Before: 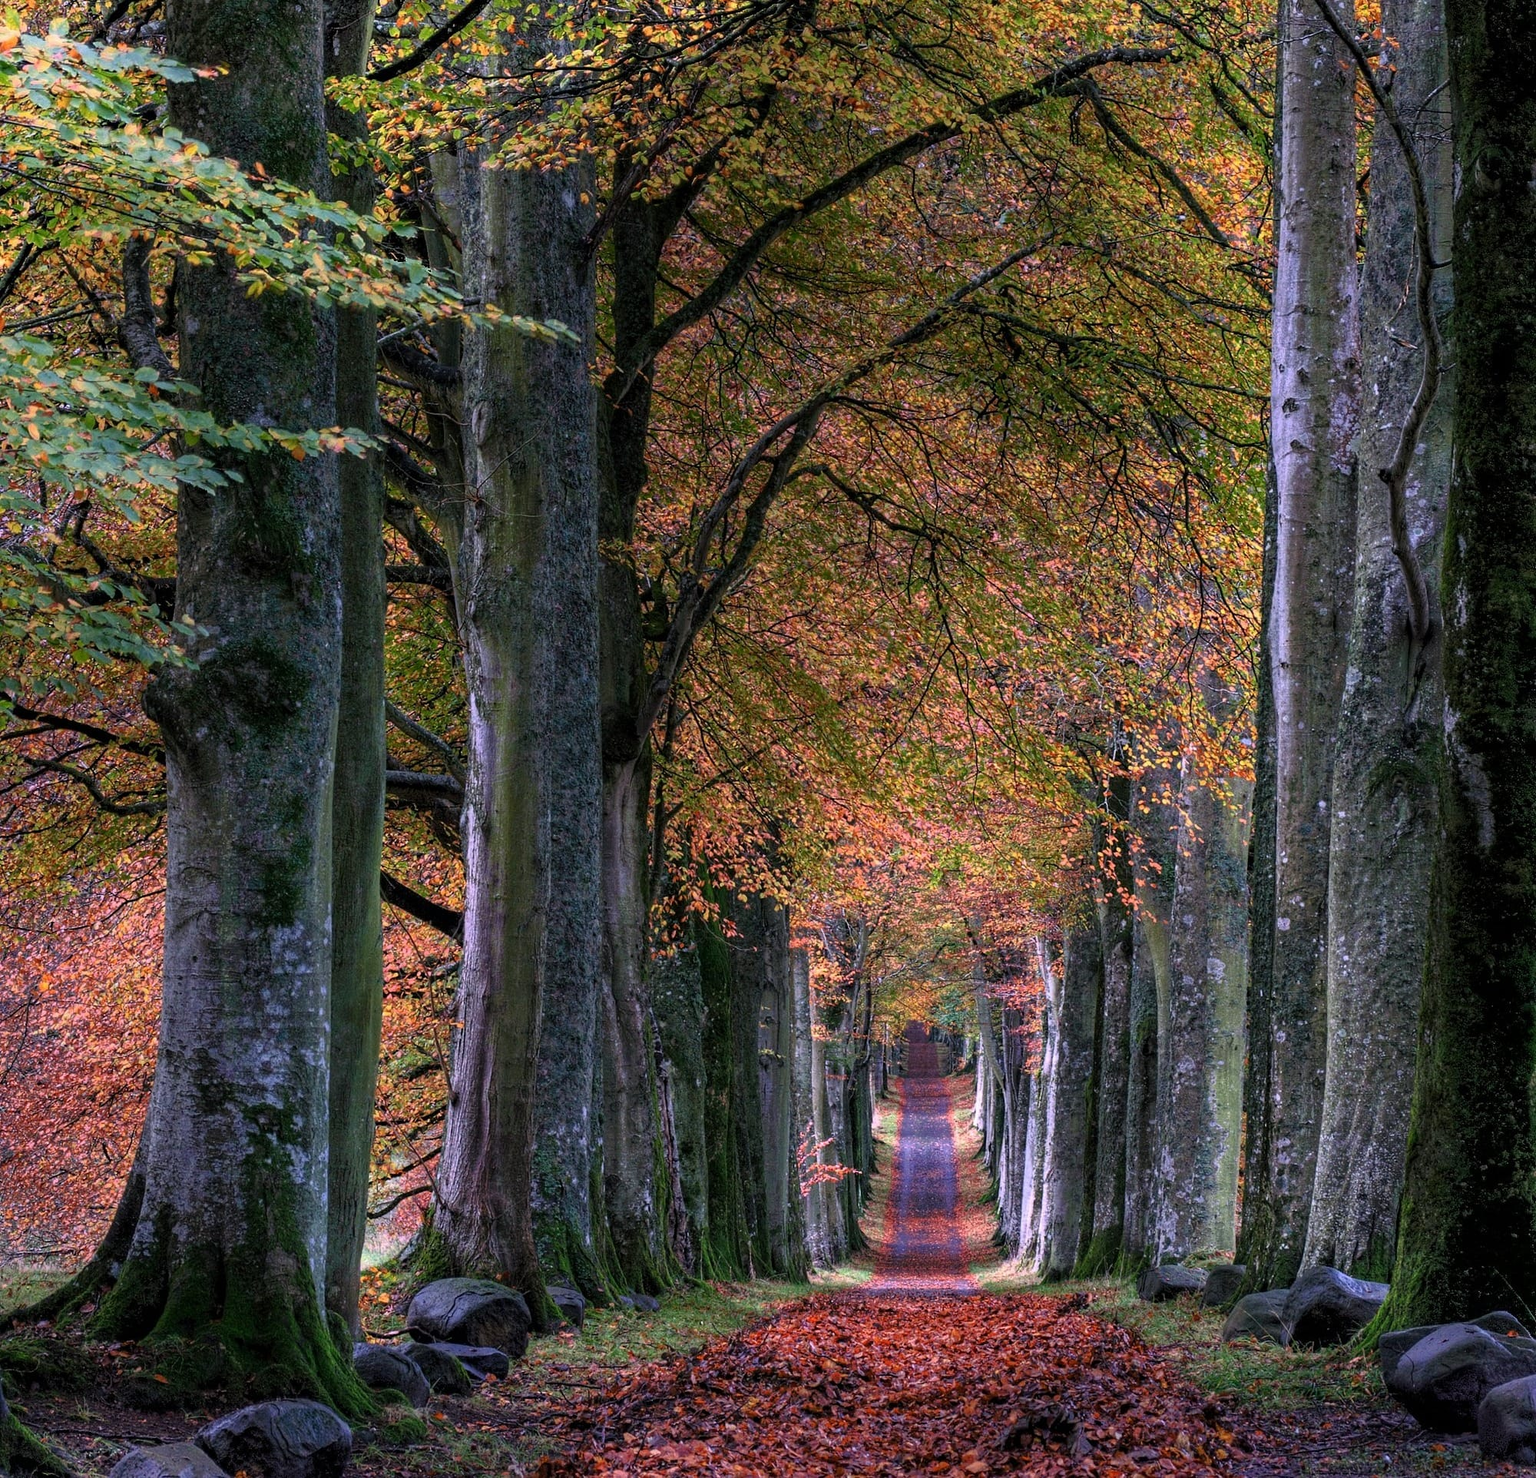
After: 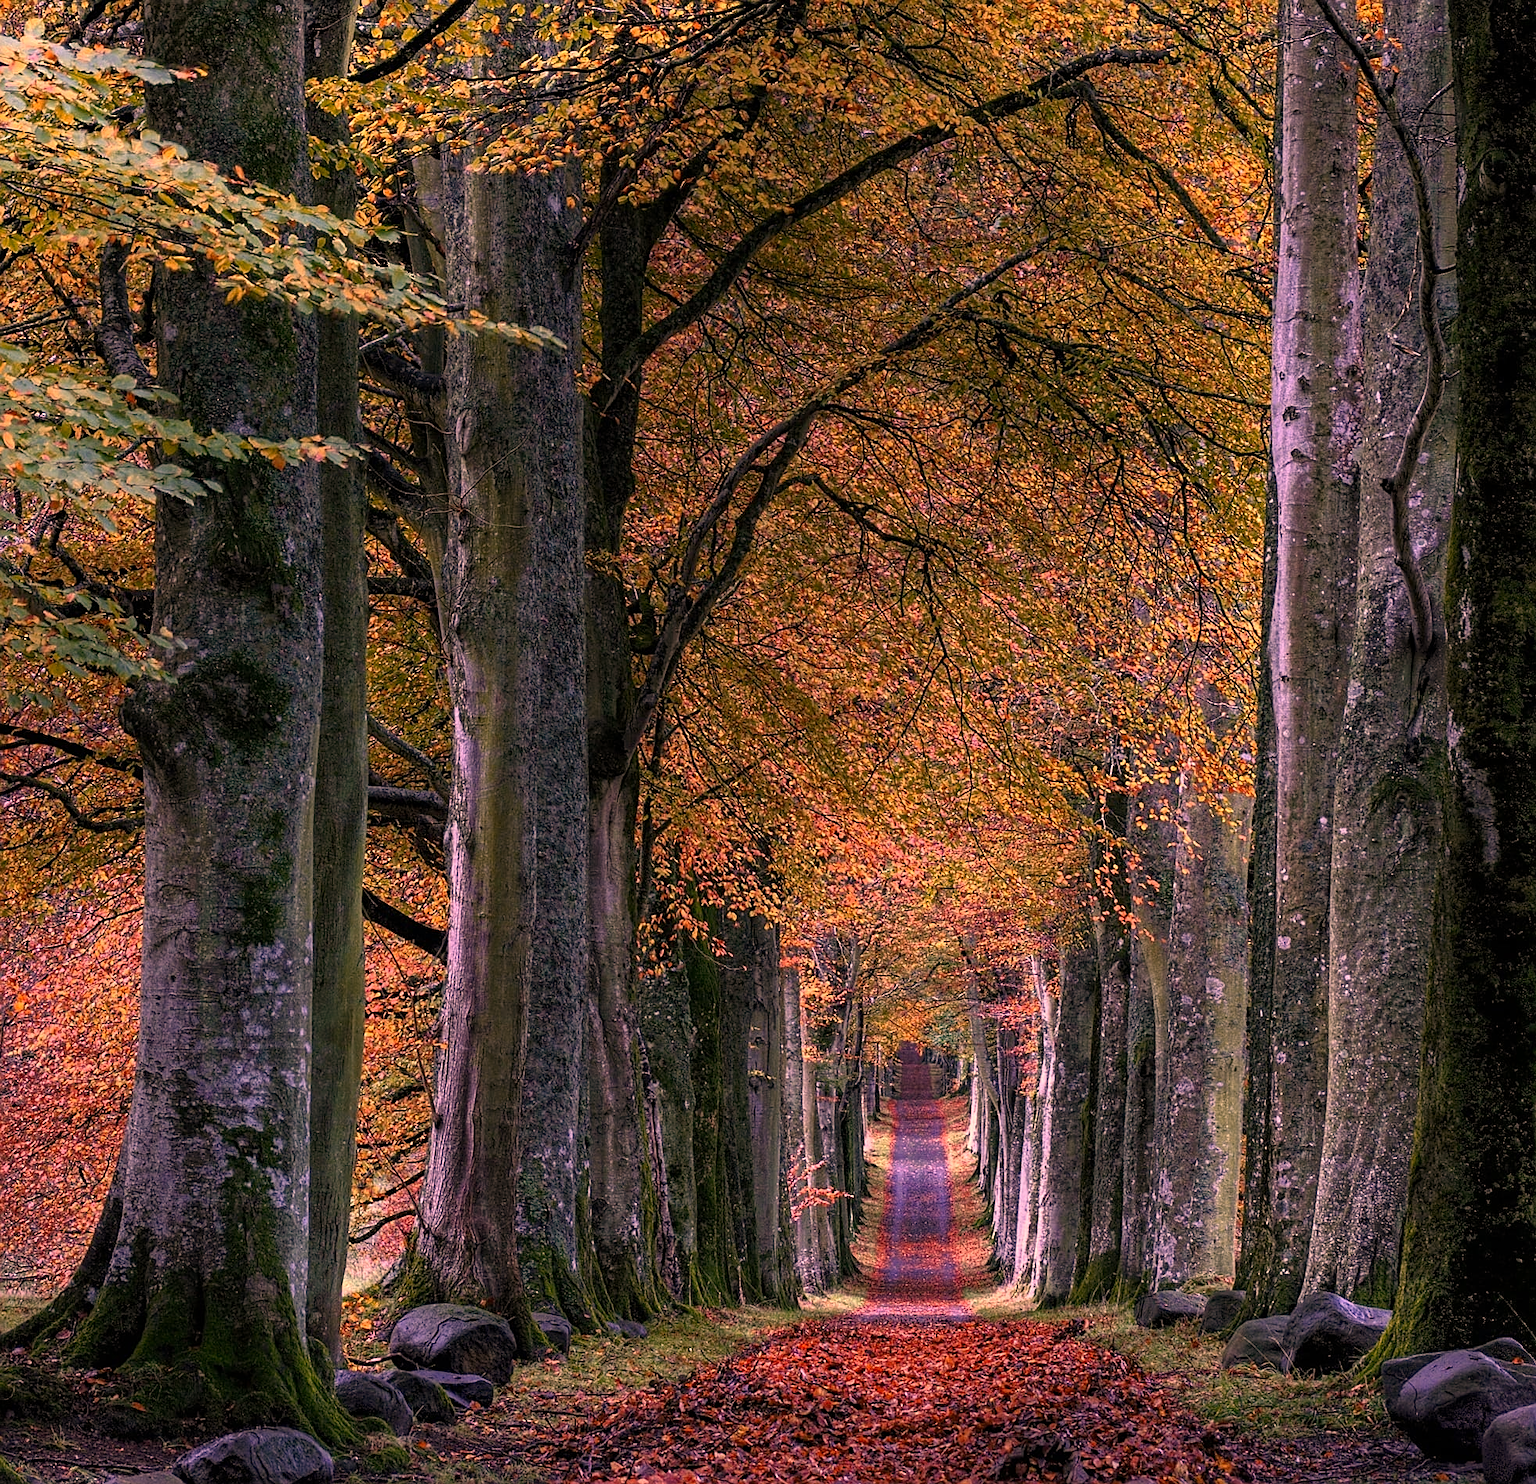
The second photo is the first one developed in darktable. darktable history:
color correction: highlights a* 22.01, highlights b* 21.96
crop: left 1.688%, right 0.267%, bottom 1.547%
color zones: curves: ch2 [(0, 0.5) (0.143, 0.5) (0.286, 0.416) (0.429, 0.5) (0.571, 0.5) (0.714, 0.5) (0.857, 0.5) (1, 0.5)]
sharpen: on, module defaults
